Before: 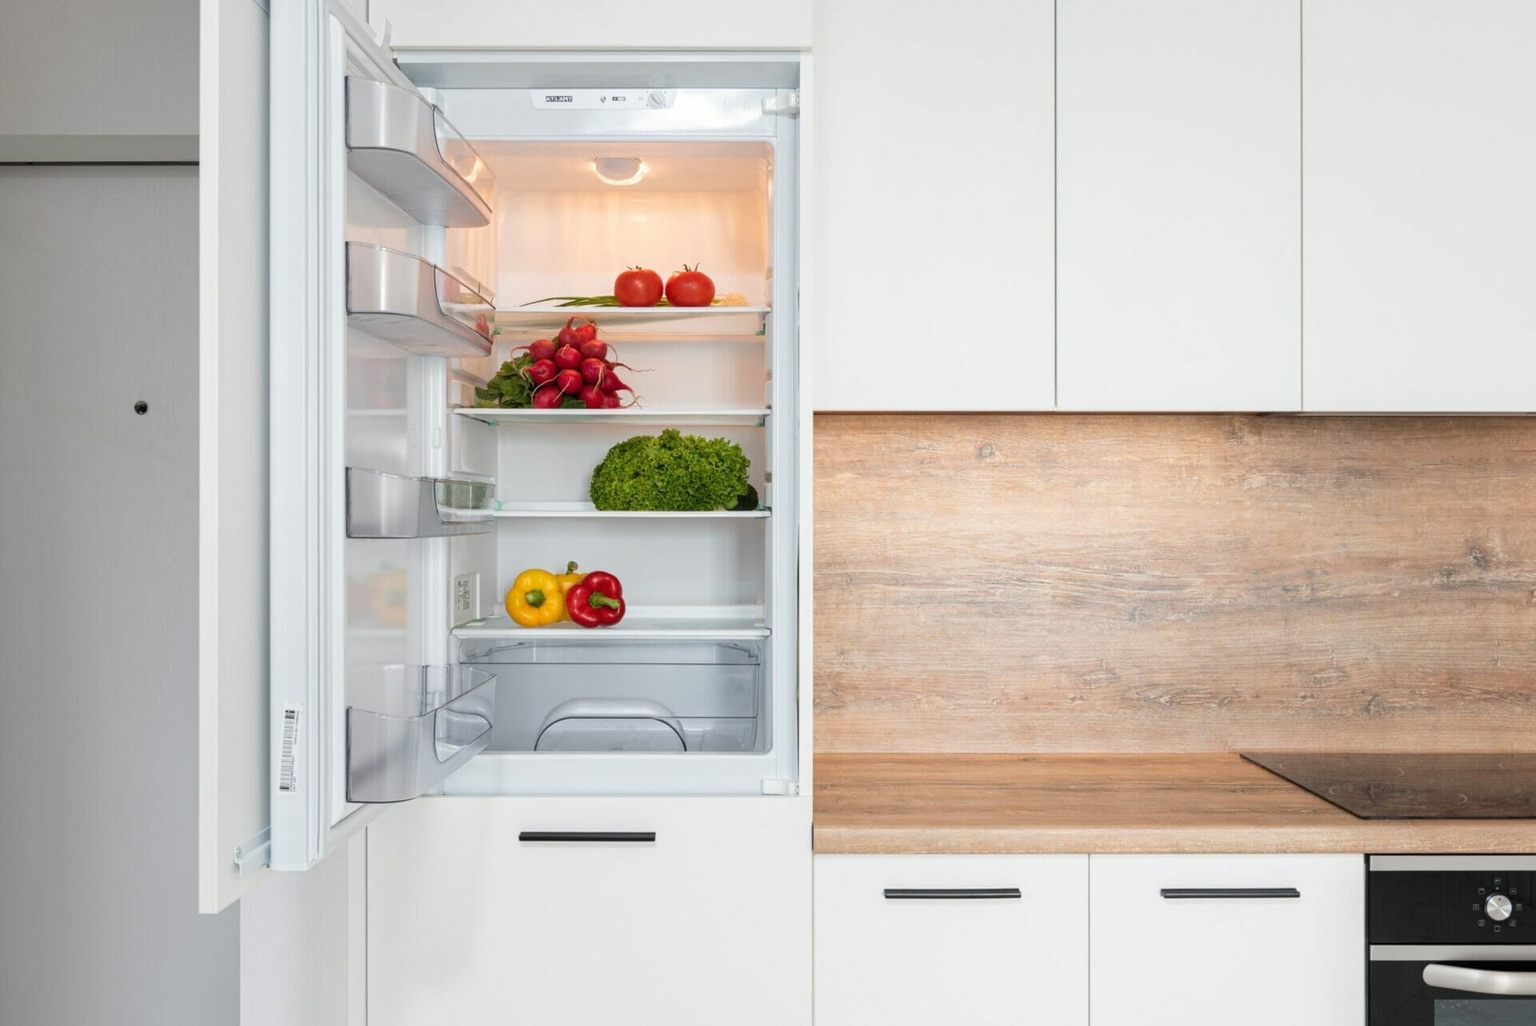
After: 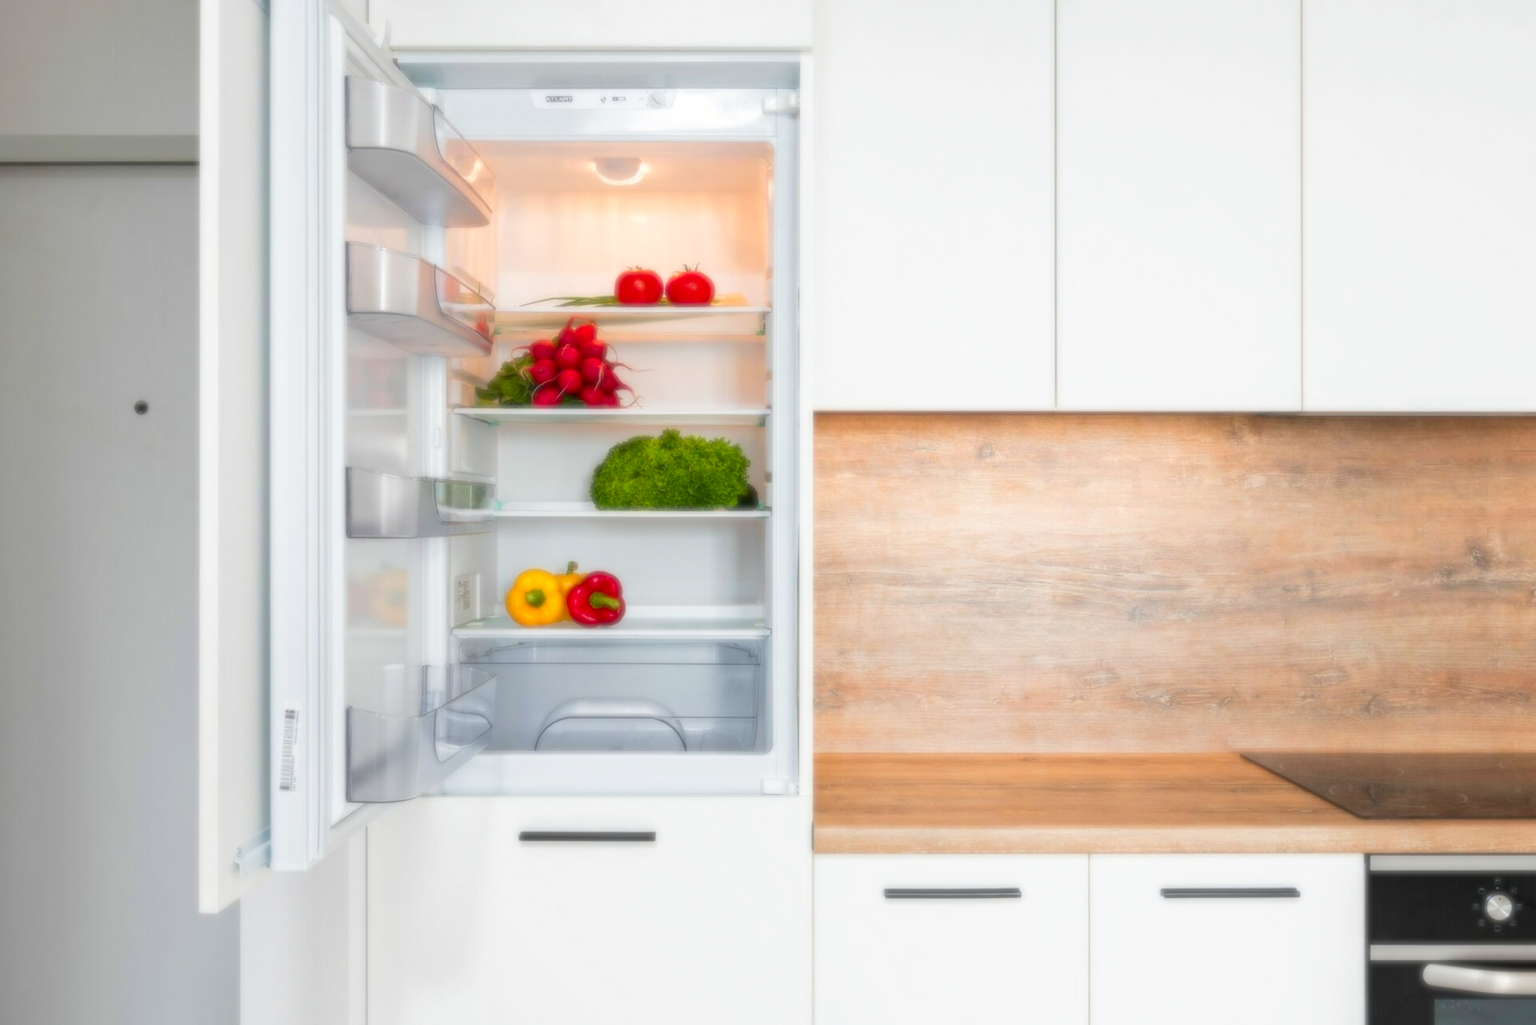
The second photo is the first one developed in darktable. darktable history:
color zones: curves: ch0 [(0, 0.613) (0.01, 0.613) (0.245, 0.448) (0.498, 0.529) (0.642, 0.665) (0.879, 0.777) (0.99, 0.613)]; ch1 [(0, 0) (0.143, 0) (0.286, 0) (0.429, 0) (0.571, 0) (0.714, 0) (0.857, 0)], mix -138.01%
soften: size 8.67%, mix 49%
